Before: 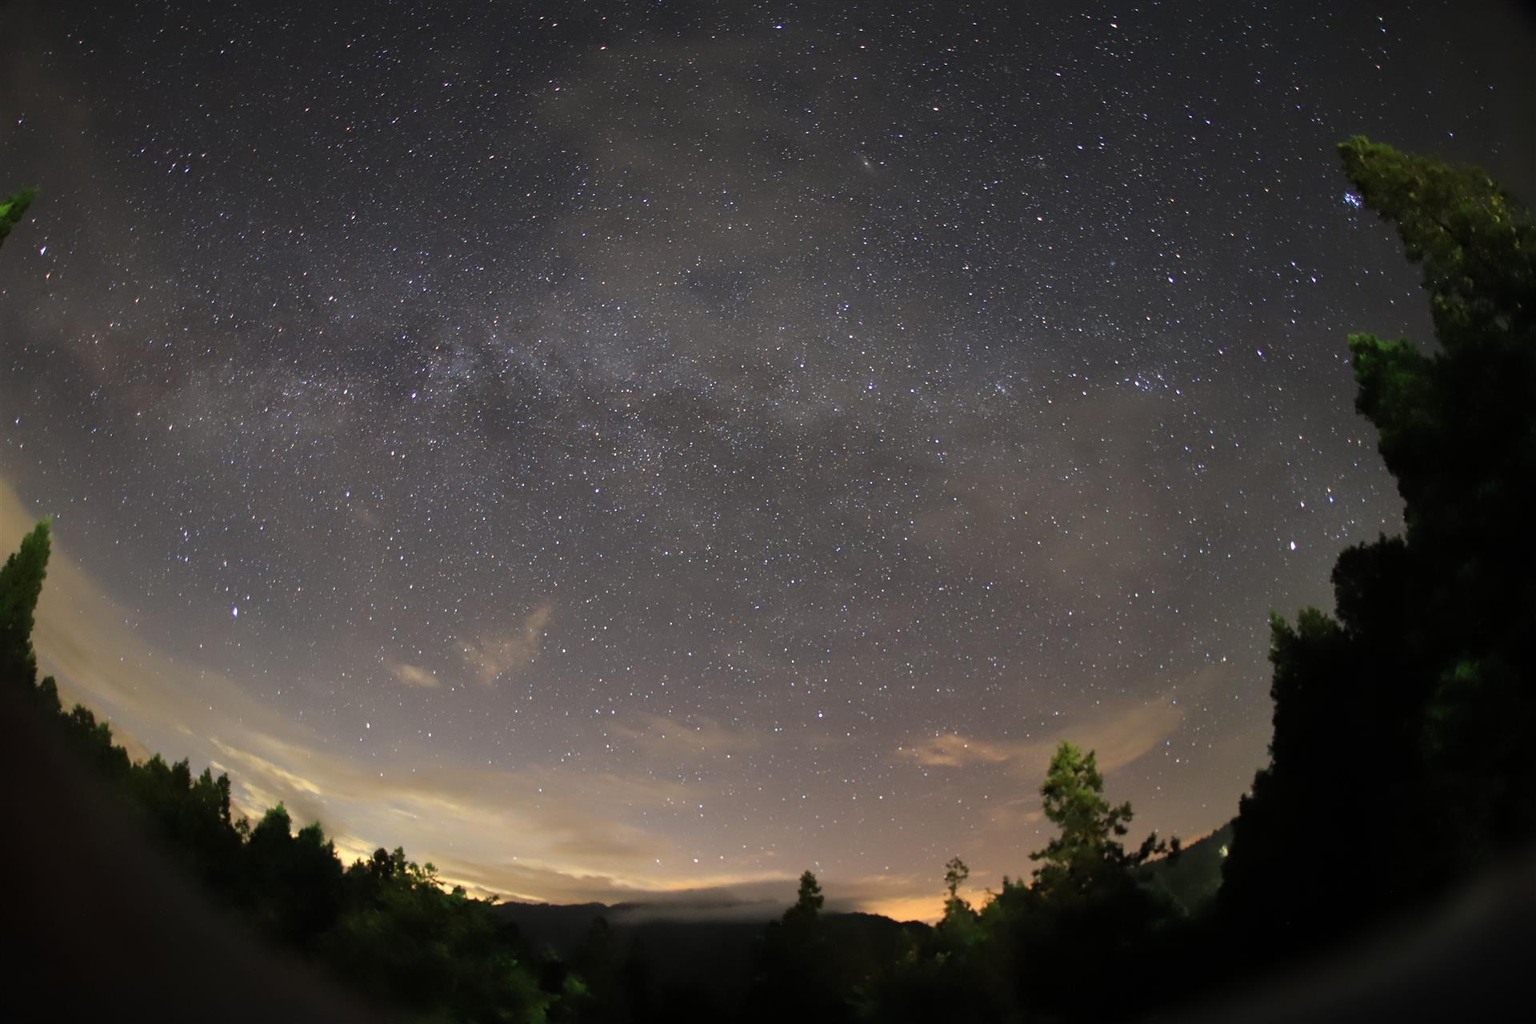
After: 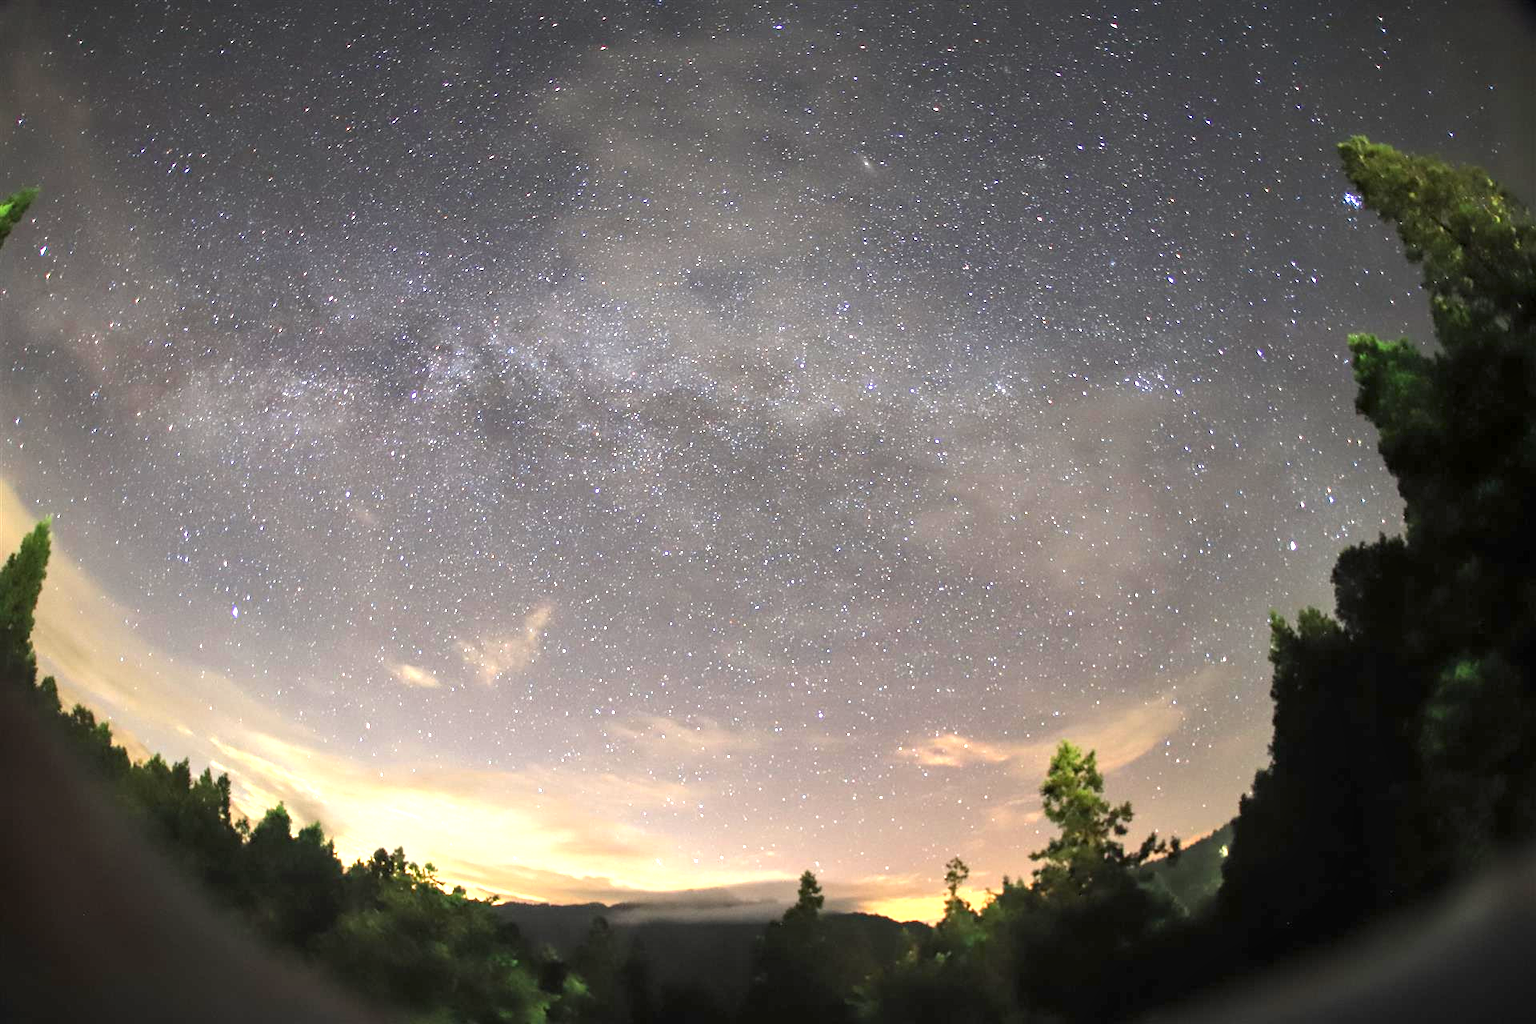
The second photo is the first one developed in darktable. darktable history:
local contrast: on, module defaults
exposure: black level correction 0, exposure 1.679 EV, compensate highlight preservation false
